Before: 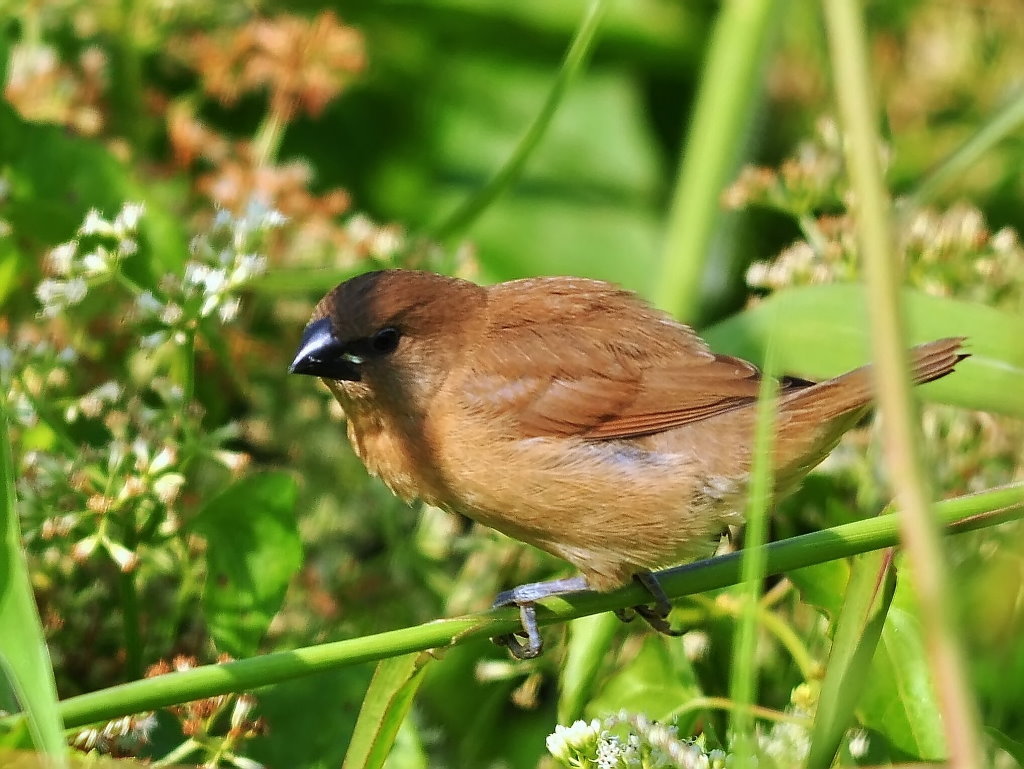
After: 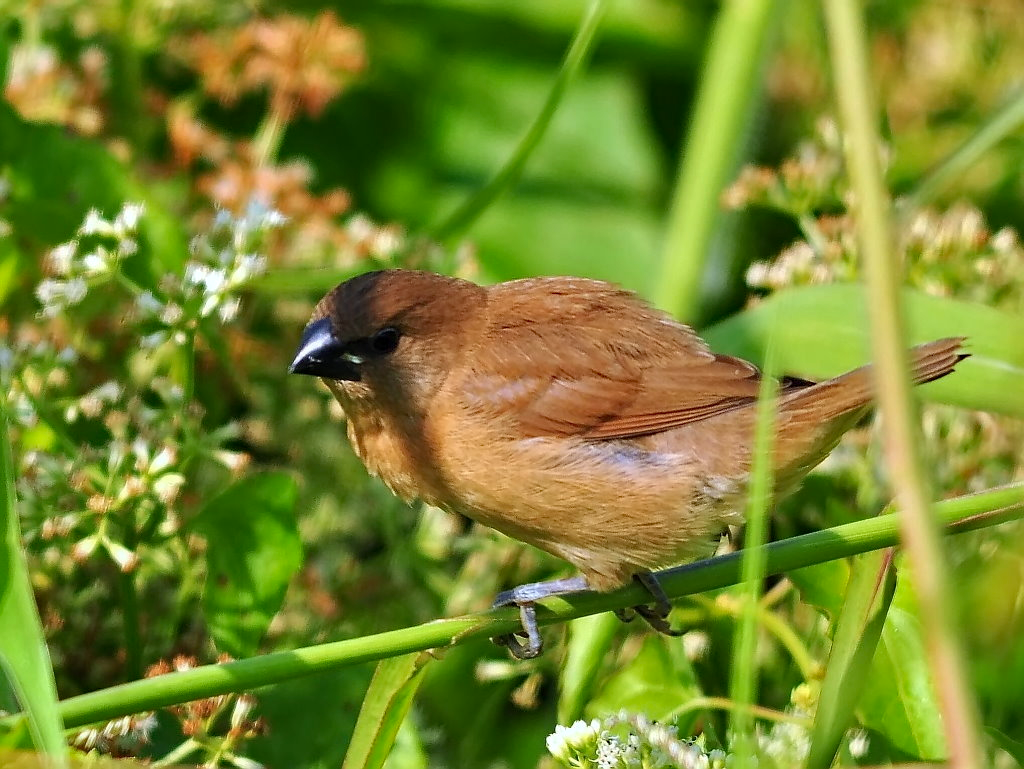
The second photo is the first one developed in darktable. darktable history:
haze removal: strength 0.279, distance 0.253, compatibility mode true, adaptive false
